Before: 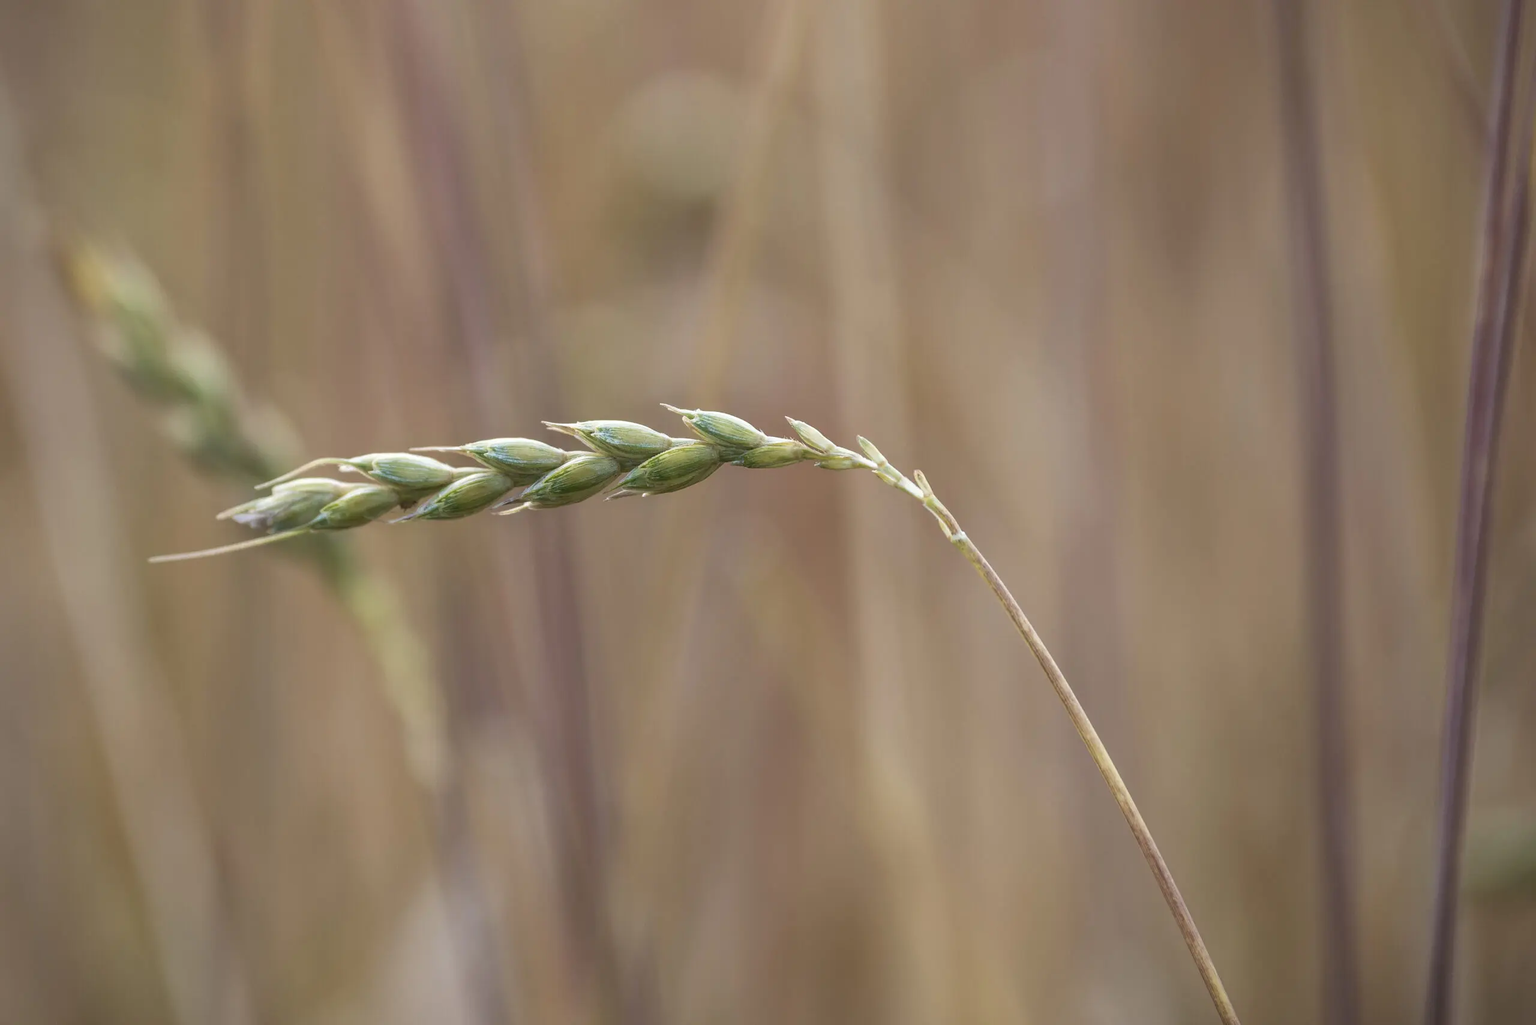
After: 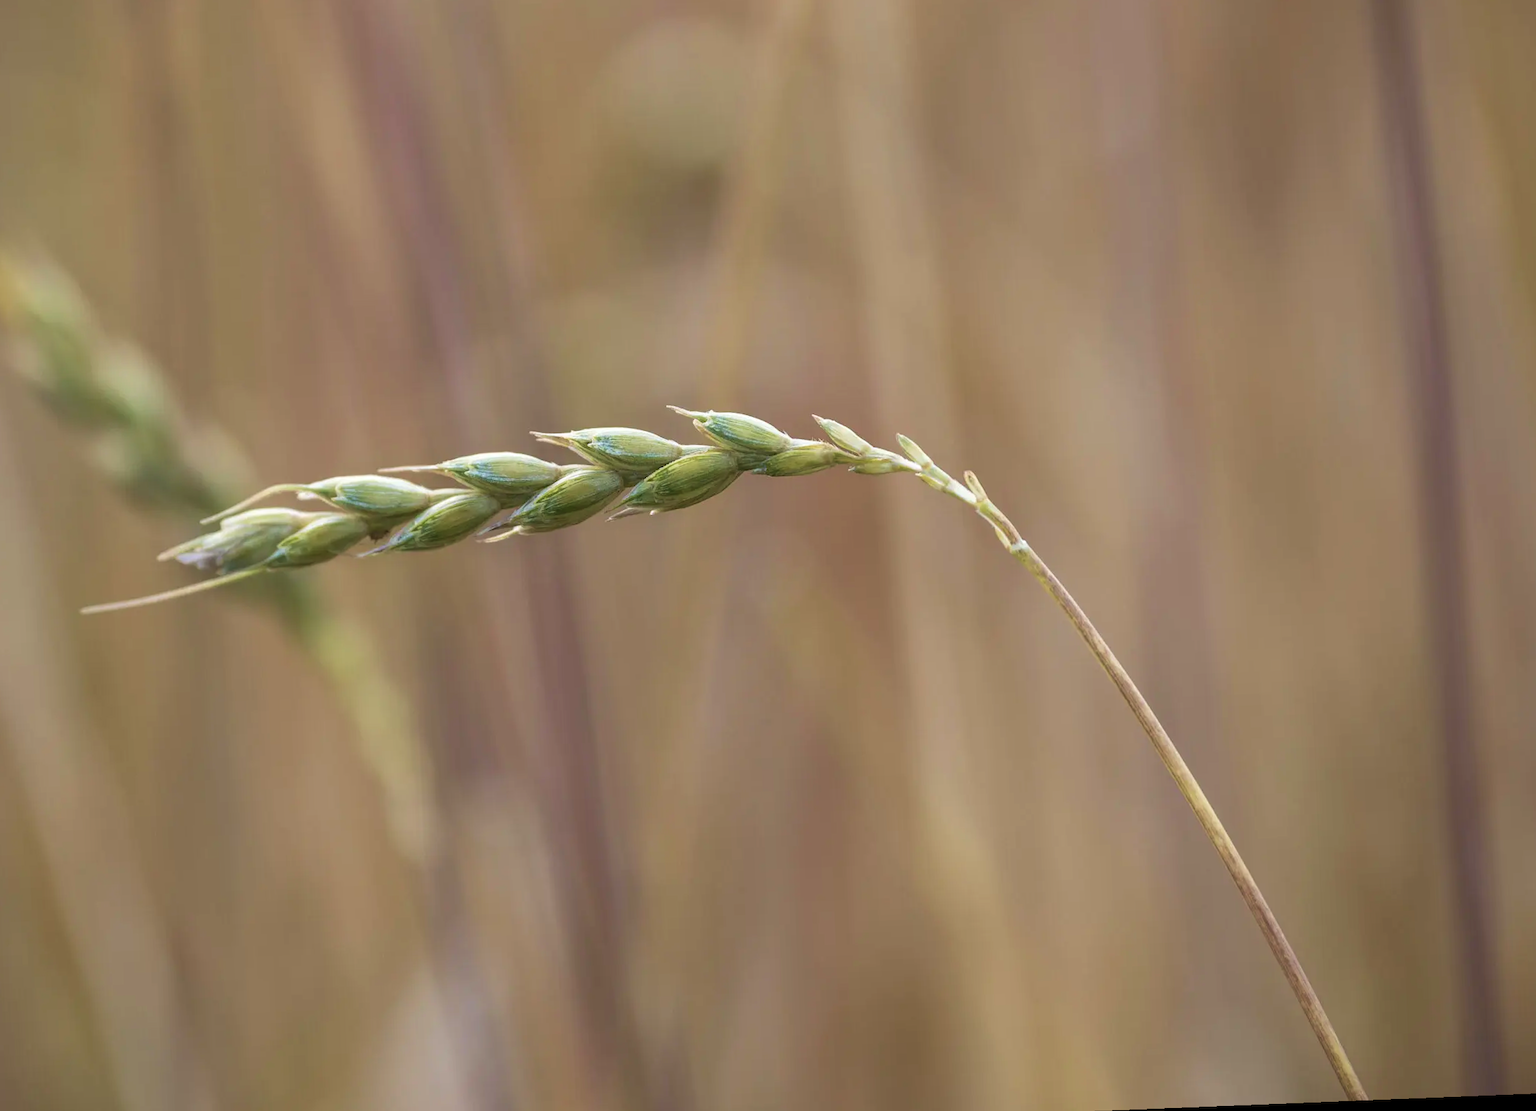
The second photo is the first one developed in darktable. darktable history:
crop: left 6.446%, top 8.188%, right 9.538%, bottom 3.548%
velvia: strength 27%
rotate and perspective: rotation -2.29°, automatic cropping off
